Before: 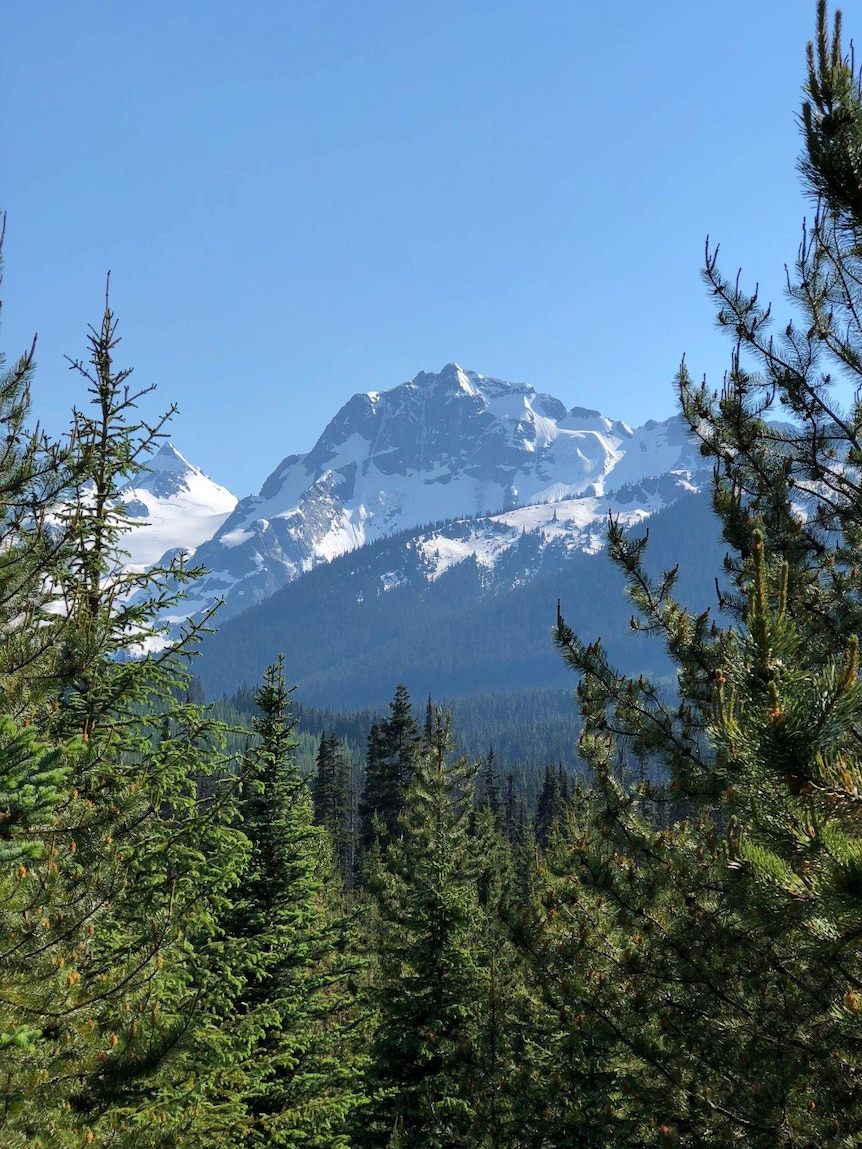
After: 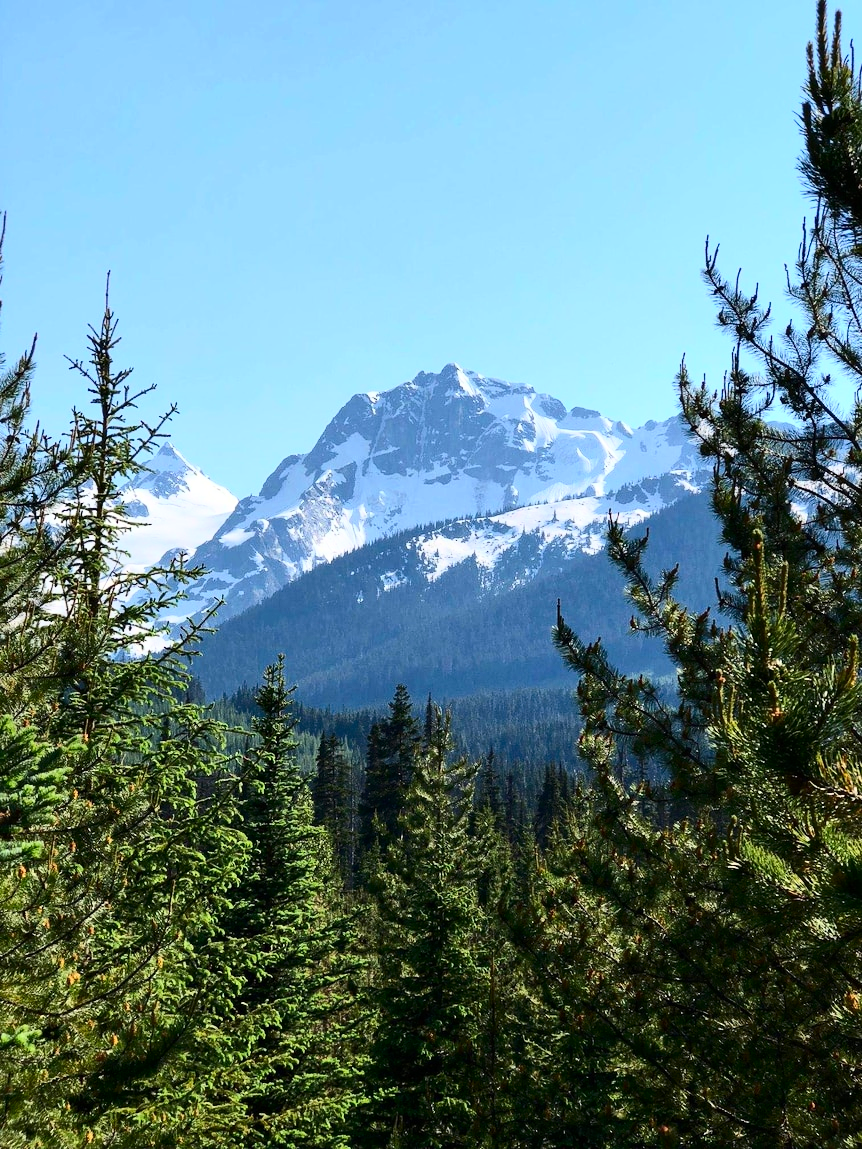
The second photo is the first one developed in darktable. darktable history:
contrast brightness saturation: contrast 0.41, brightness 0.105, saturation 0.206
